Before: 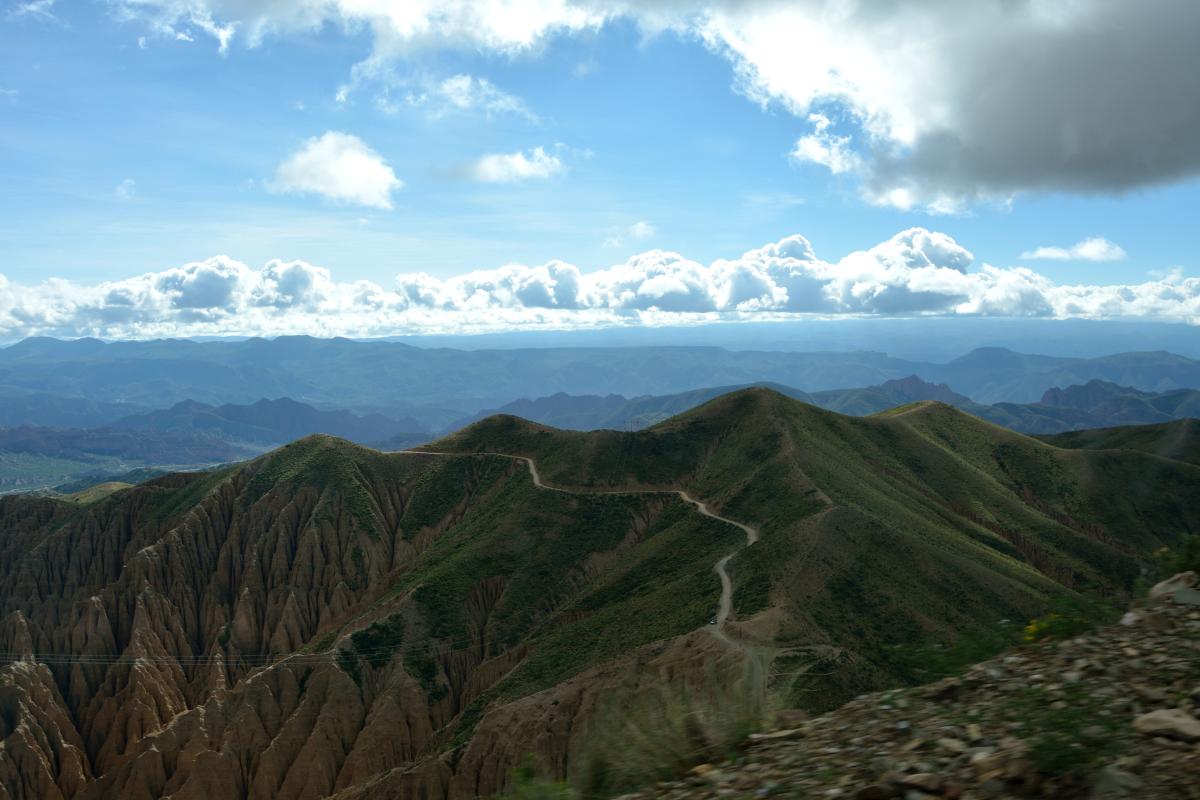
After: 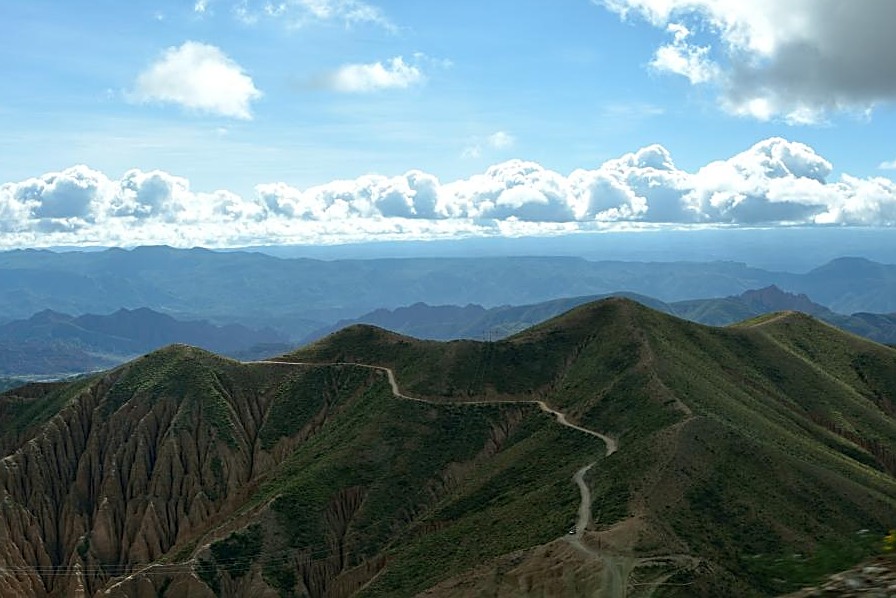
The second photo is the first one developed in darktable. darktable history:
crop and rotate: left 11.831%, top 11.346%, right 13.429%, bottom 13.899%
sharpen: amount 0.75
